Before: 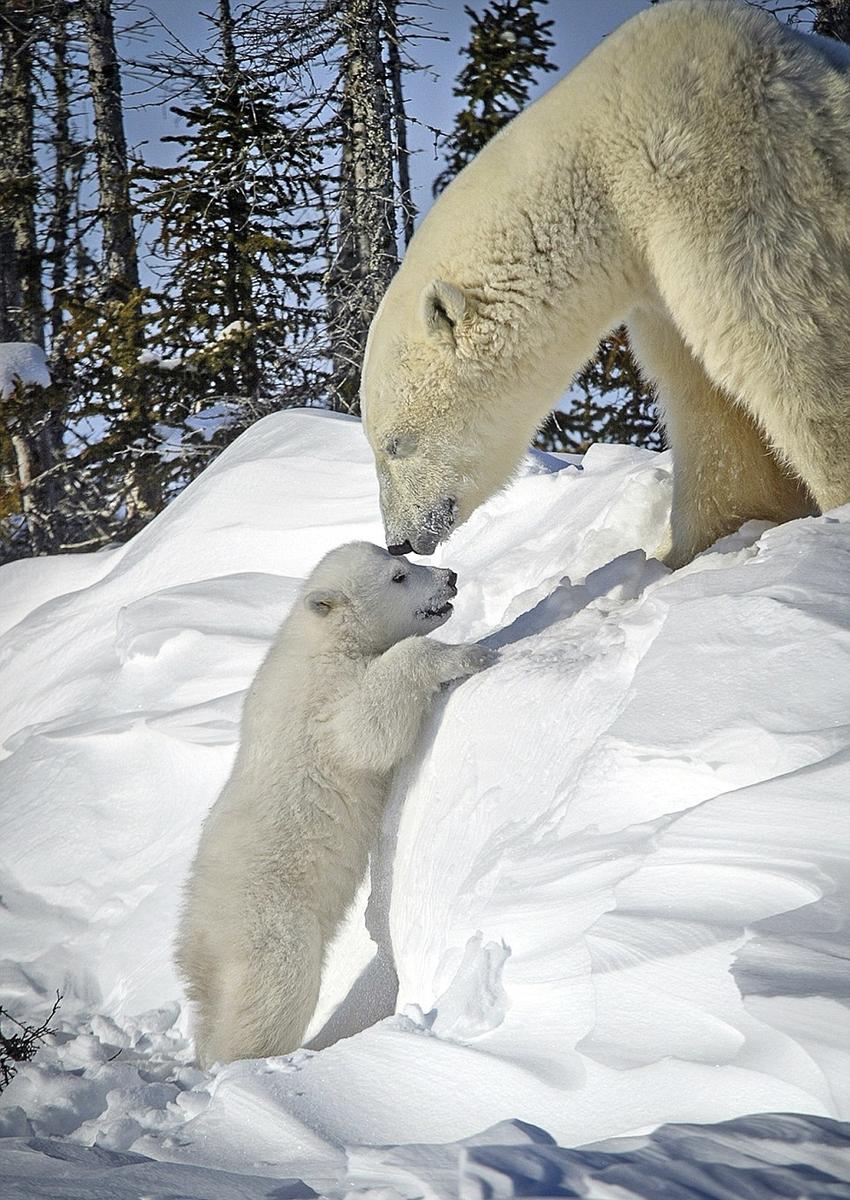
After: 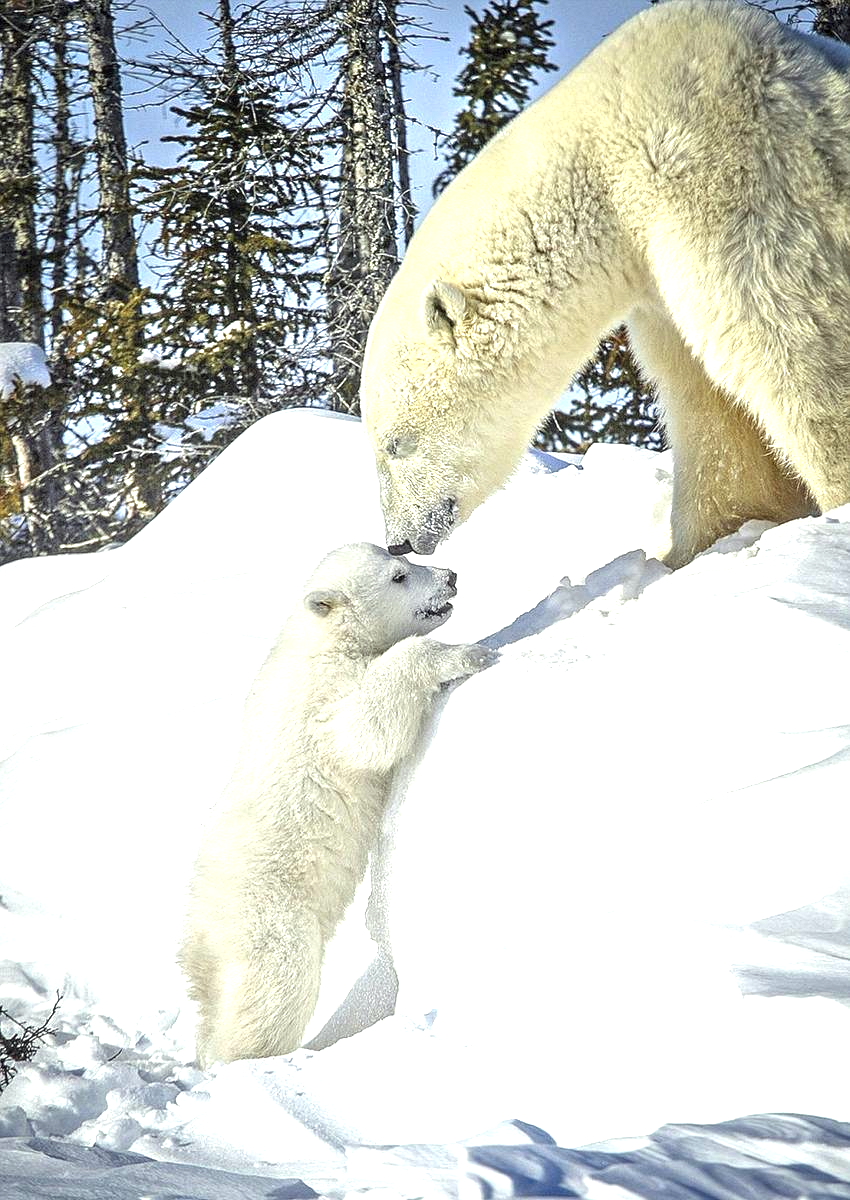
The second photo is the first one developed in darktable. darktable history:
color correction: highlights a* -2.68, highlights b* 2.57
exposure: black level correction 0, exposure 1.1 EV, compensate exposure bias true, compensate highlight preservation false
local contrast: on, module defaults
